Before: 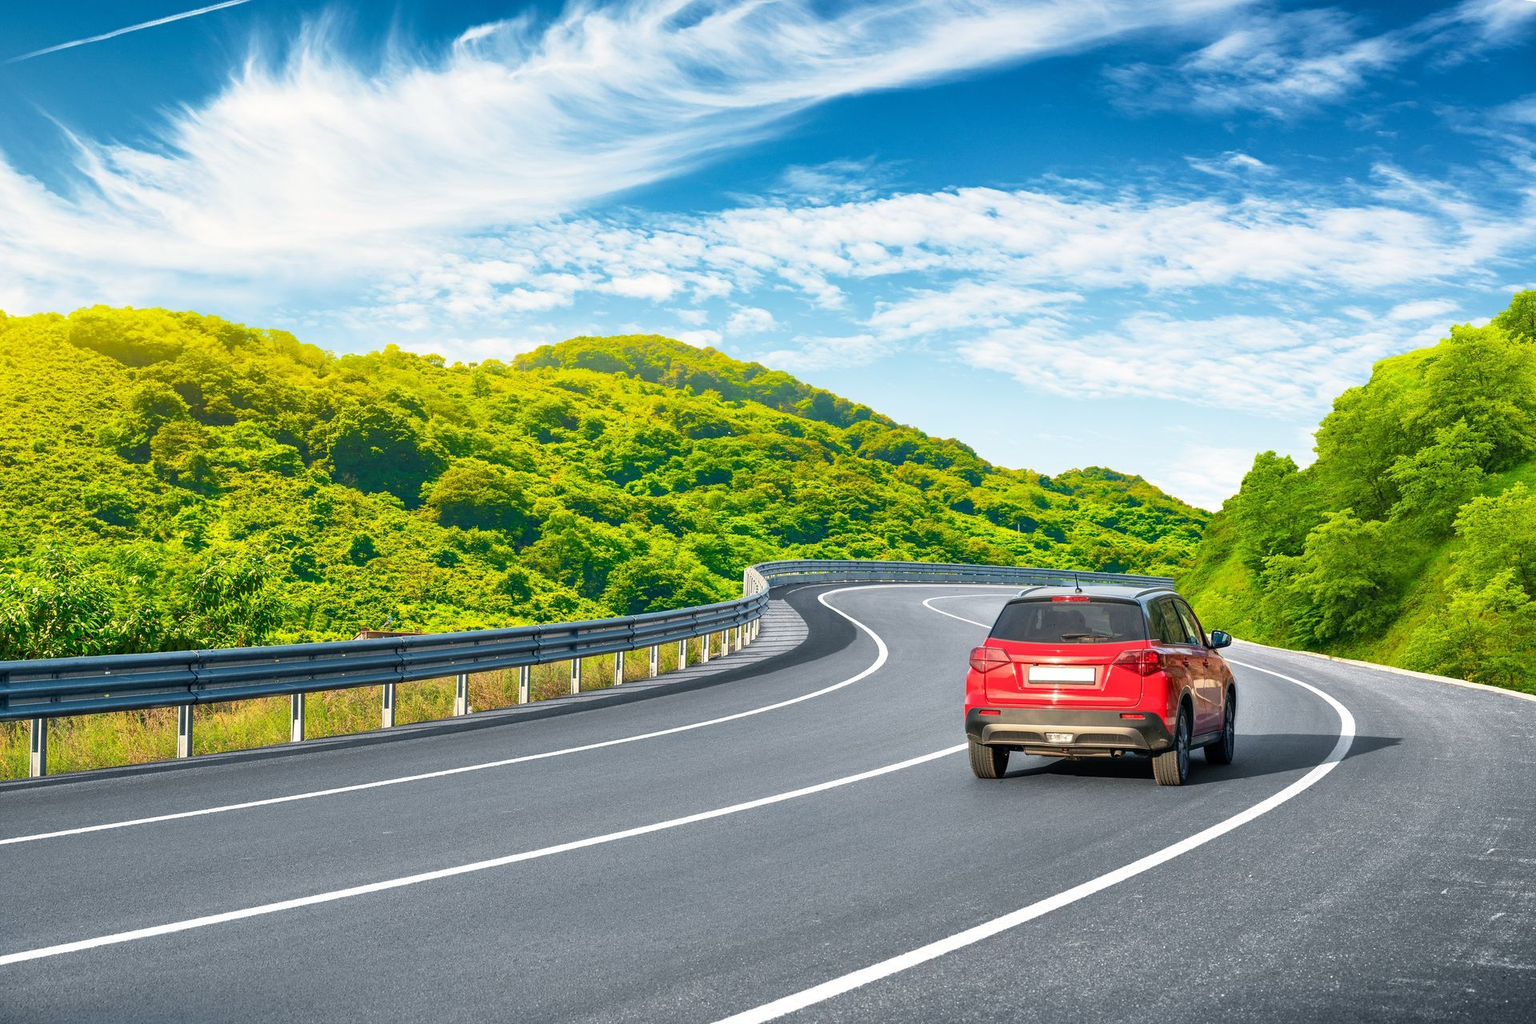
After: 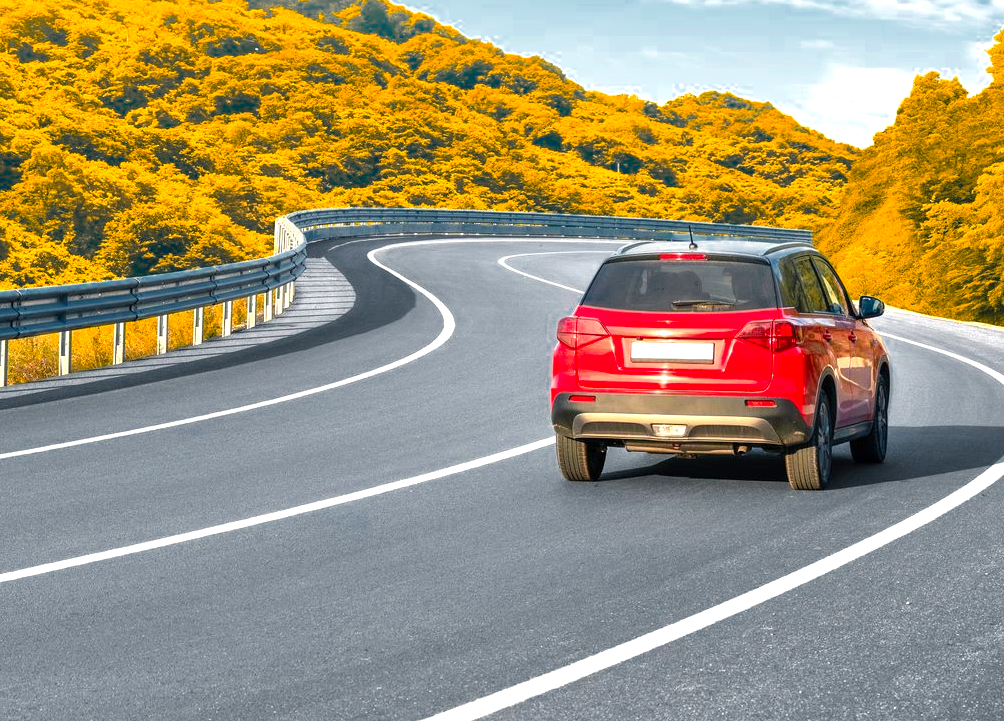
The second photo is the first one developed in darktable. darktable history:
exposure: exposure 0.493 EV, compensate exposure bias true, compensate highlight preservation false
crop: left 34.153%, top 38.447%, right 13.546%, bottom 5.206%
color zones: curves: ch0 [(0, 0.499) (0.143, 0.5) (0.286, 0.5) (0.429, 0.476) (0.571, 0.284) (0.714, 0.243) (0.857, 0.449) (1, 0.499)]; ch1 [(0, 0.532) (0.143, 0.645) (0.286, 0.696) (0.429, 0.211) (0.571, 0.504) (0.714, 0.493) (0.857, 0.495) (1, 0.532)]; ch2 [(0, 0.5) (0.143, 0.5) (0.286, 0.427) (0.429, 0.324) (0.571, 0.5) (0.714, 0.5) (0.857, 0.5) (1, 0.5)], mix 33.26%
